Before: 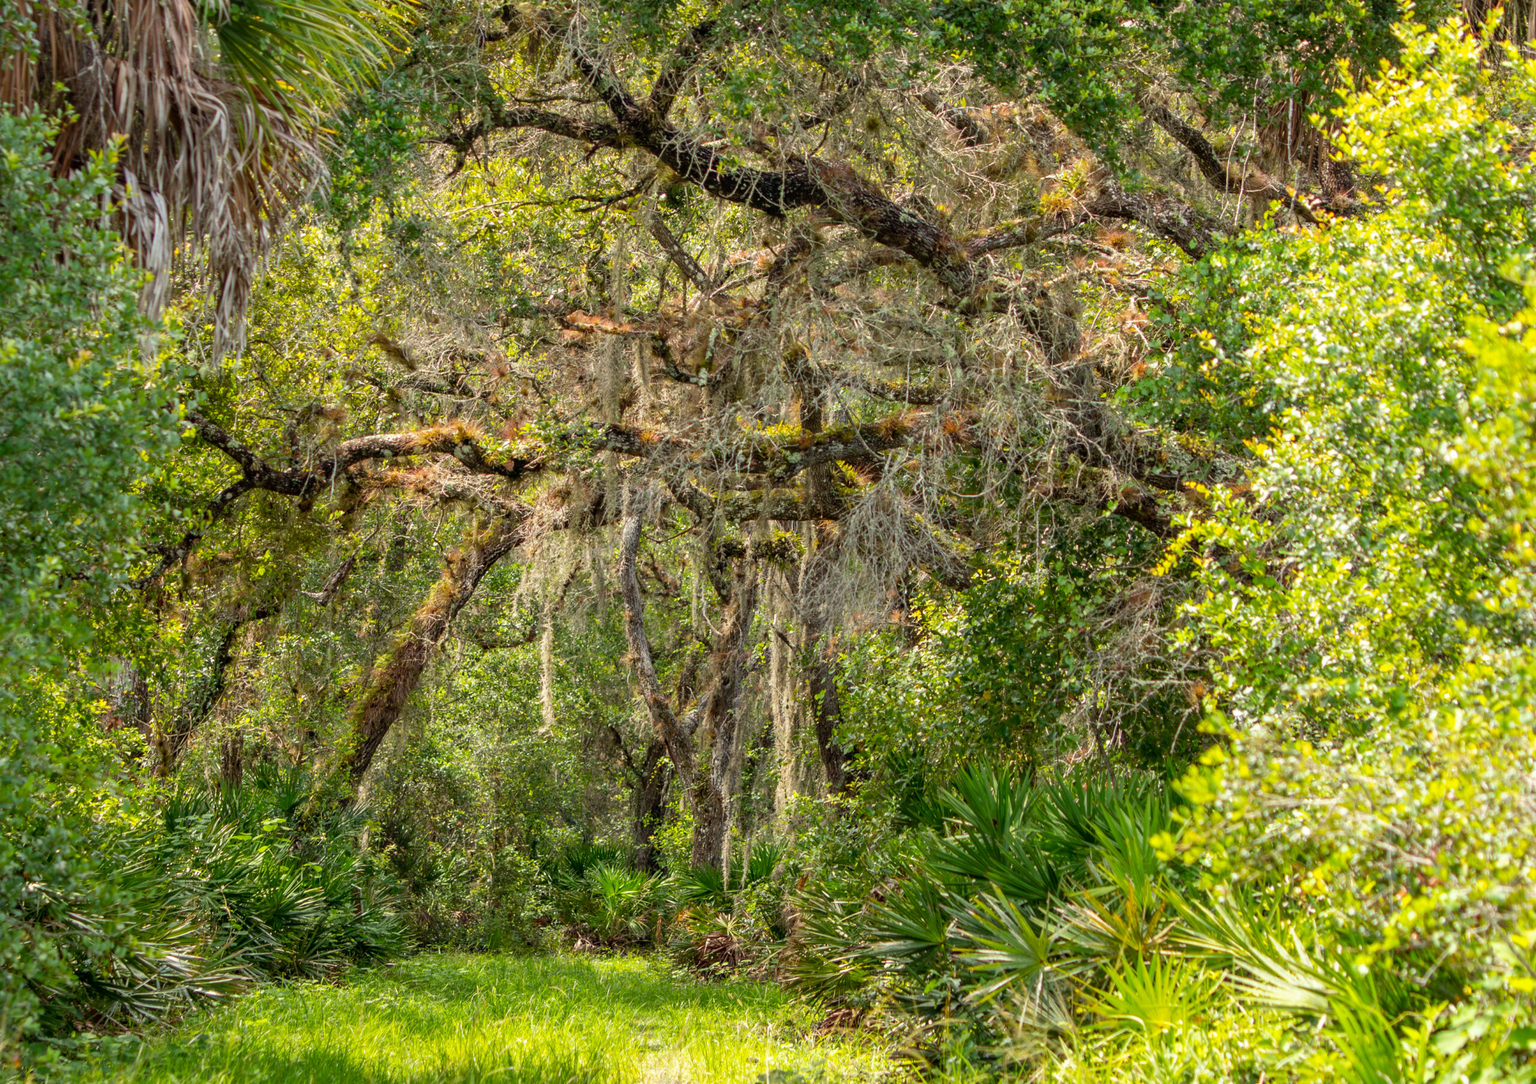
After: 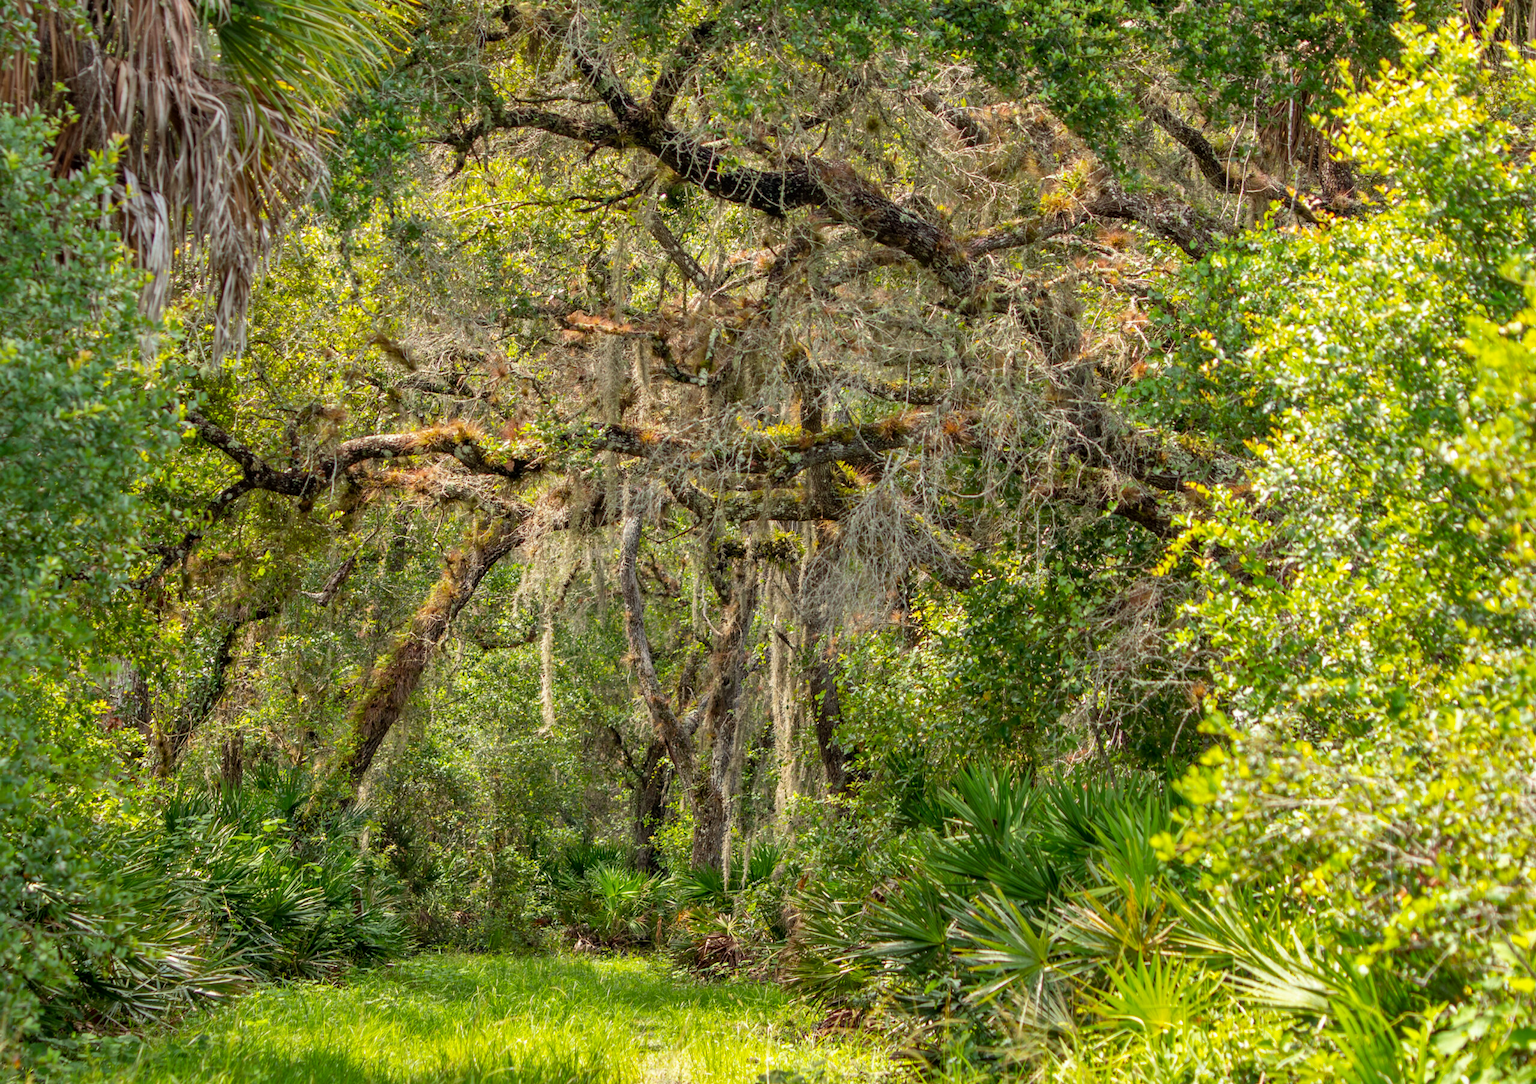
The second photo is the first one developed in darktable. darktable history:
exposure: black level correction 0.001, compensate highlight preservation false
shadows and highlights: low approximation 0.01, soften with gaussian
